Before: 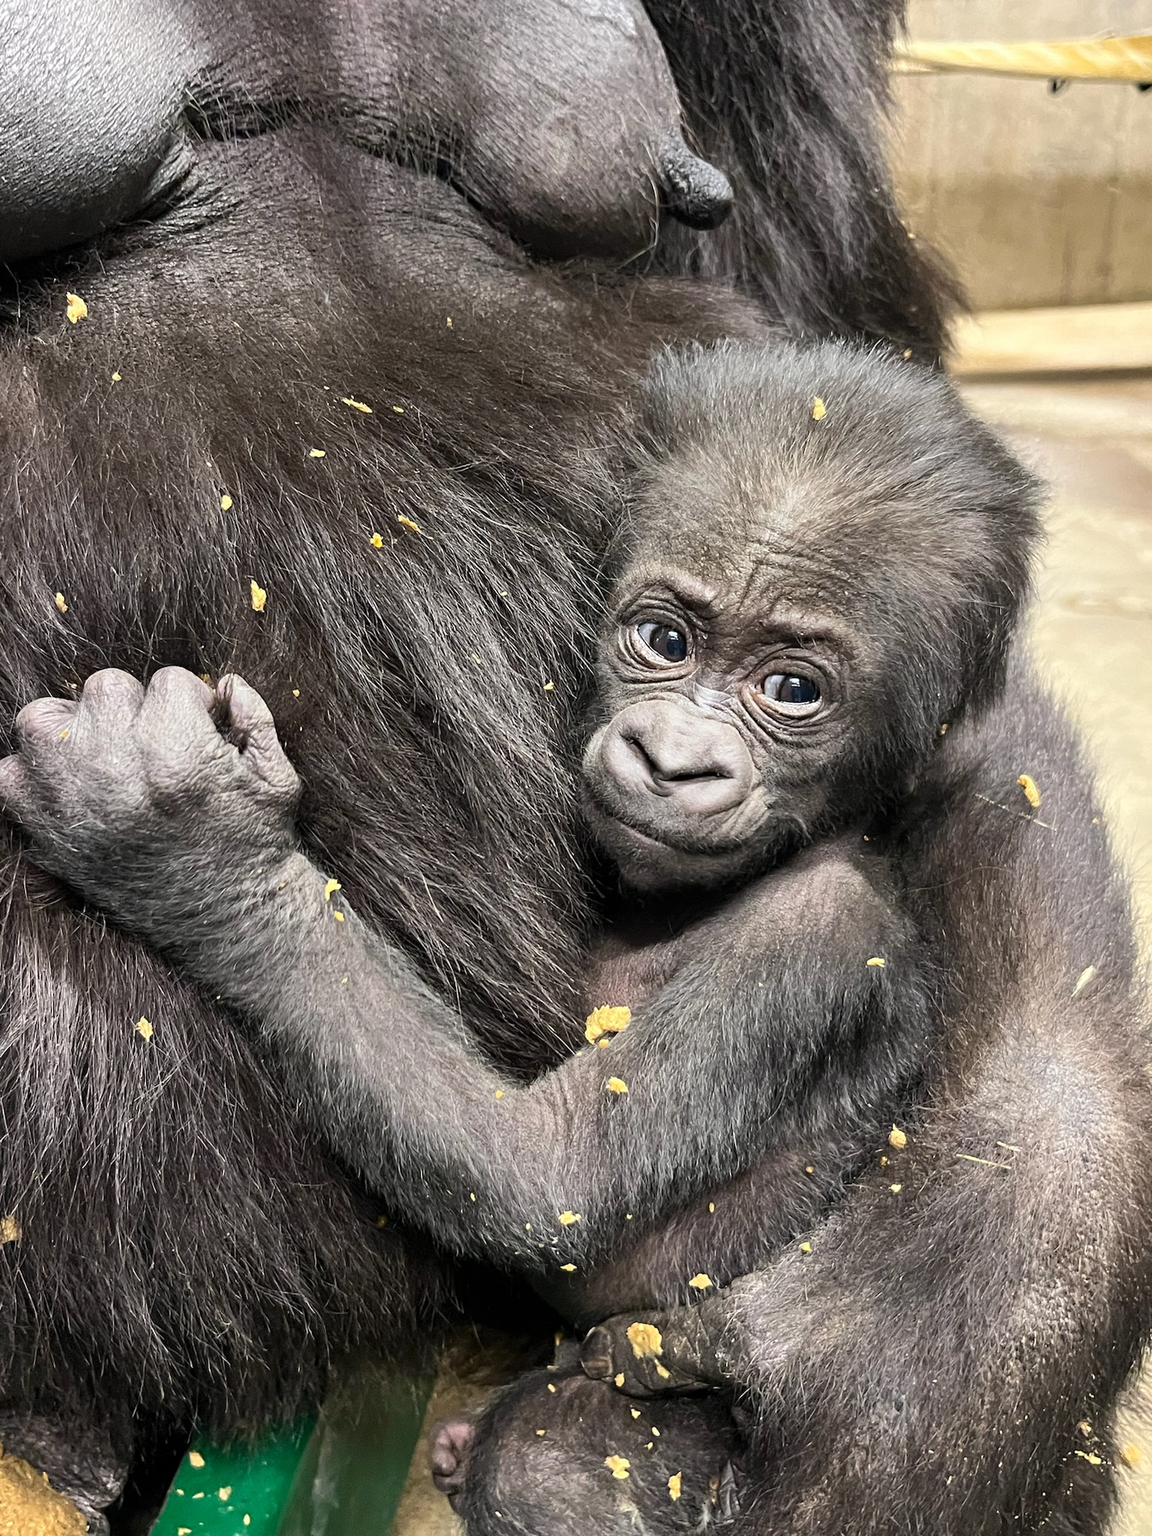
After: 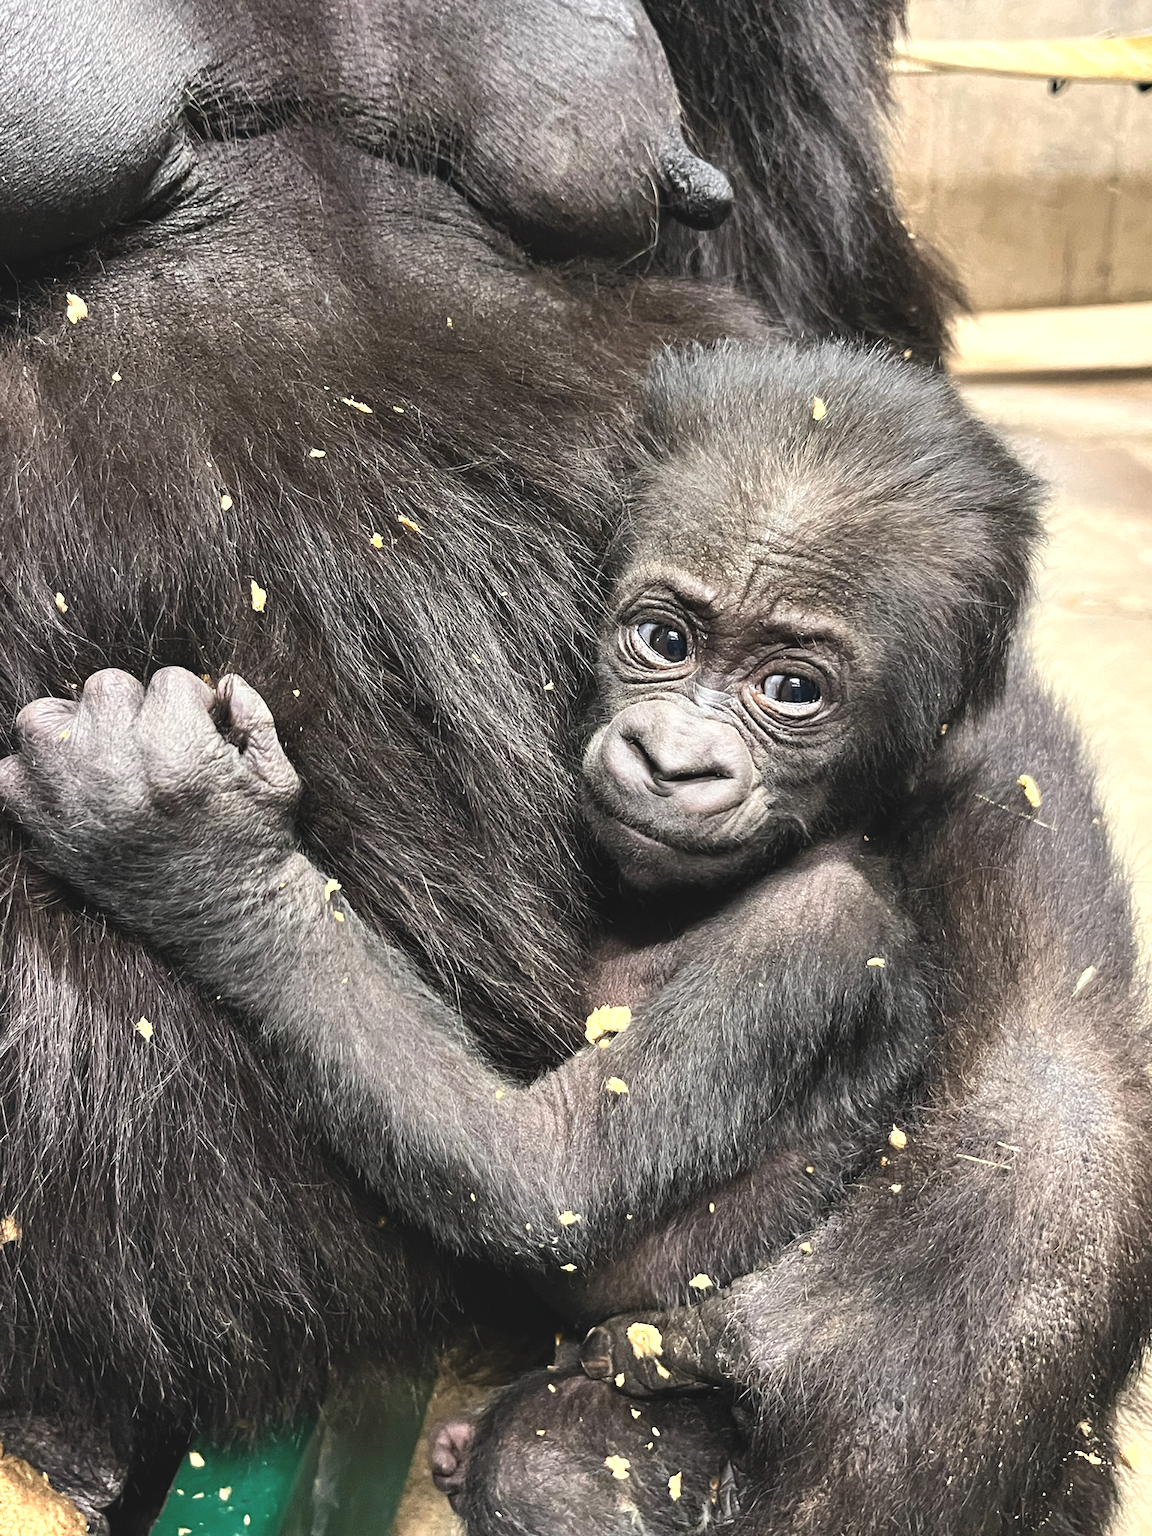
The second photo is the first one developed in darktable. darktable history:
contrast equalizer: octaves 7, y [[0.6 ×6], [0.55 ×6], [0 ×6], [0 ×6], [0 ×6]], mix 0.35
color zones: curves: ch0 [(0.018, 0.548) (0.197, 0.654) (0.425, 0.447) (0.605, 0.658) (0.732, 0.579)]; ch1 [(0.105, 0.531) (0.224, 0.531) (0.386, 0.39) (0.618, 0.456) (0.732, 0.456) (0.956, 0.421)]; ch2 [(0.039, 0.583) (0.215, 0.465) (0.399, 0.544) (0.465, 0.548) (0.614, 0.447) (0.724, 0.43) (0.882, 0.623) (0.956, 0.632)]
exposure: black level correction -0.015, exposure -0.125 EV, compensate highlight preservation false
